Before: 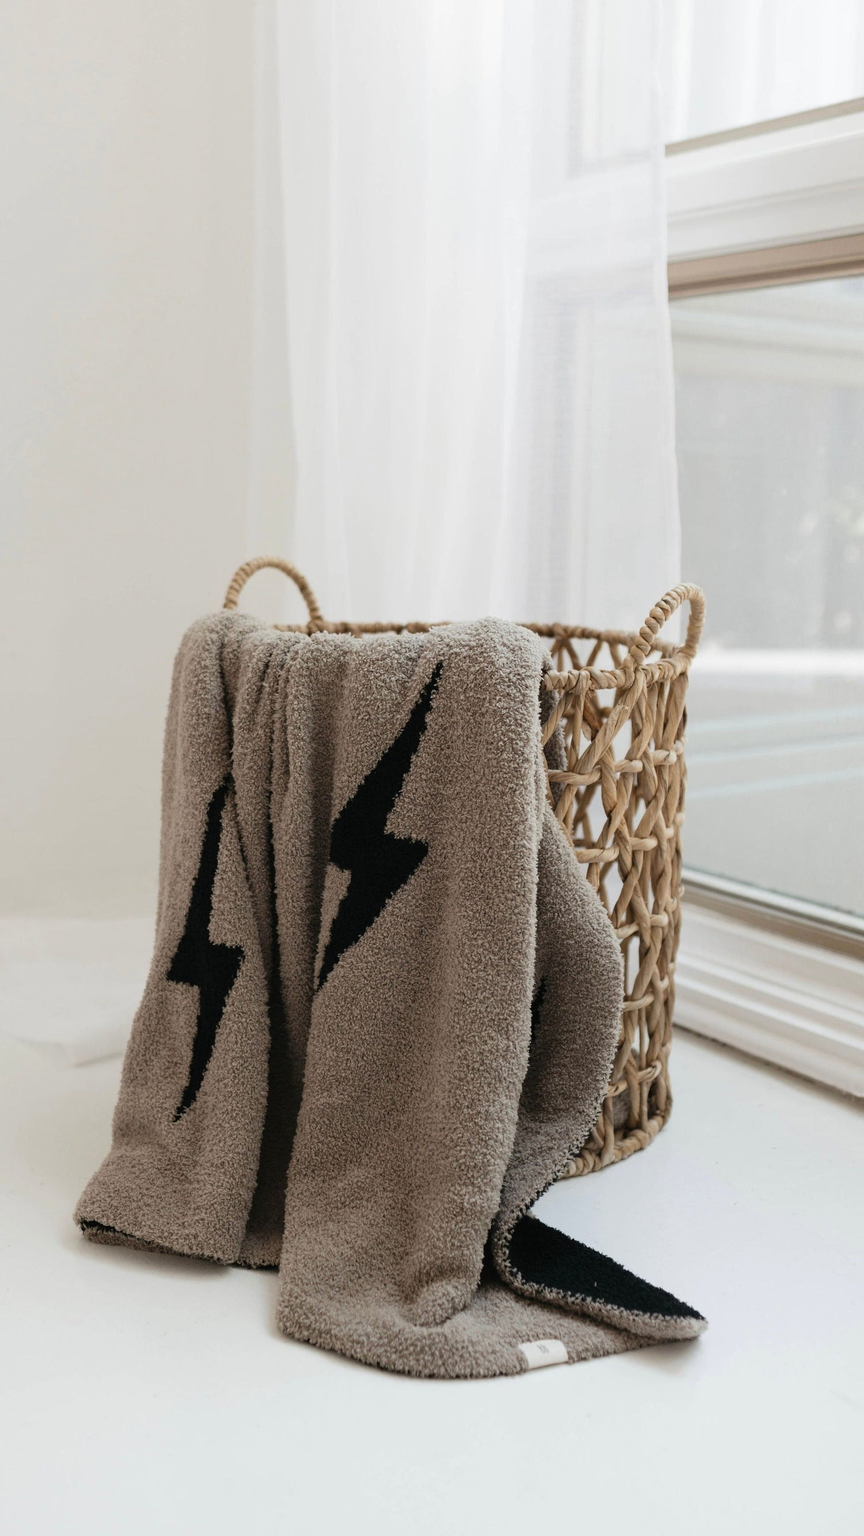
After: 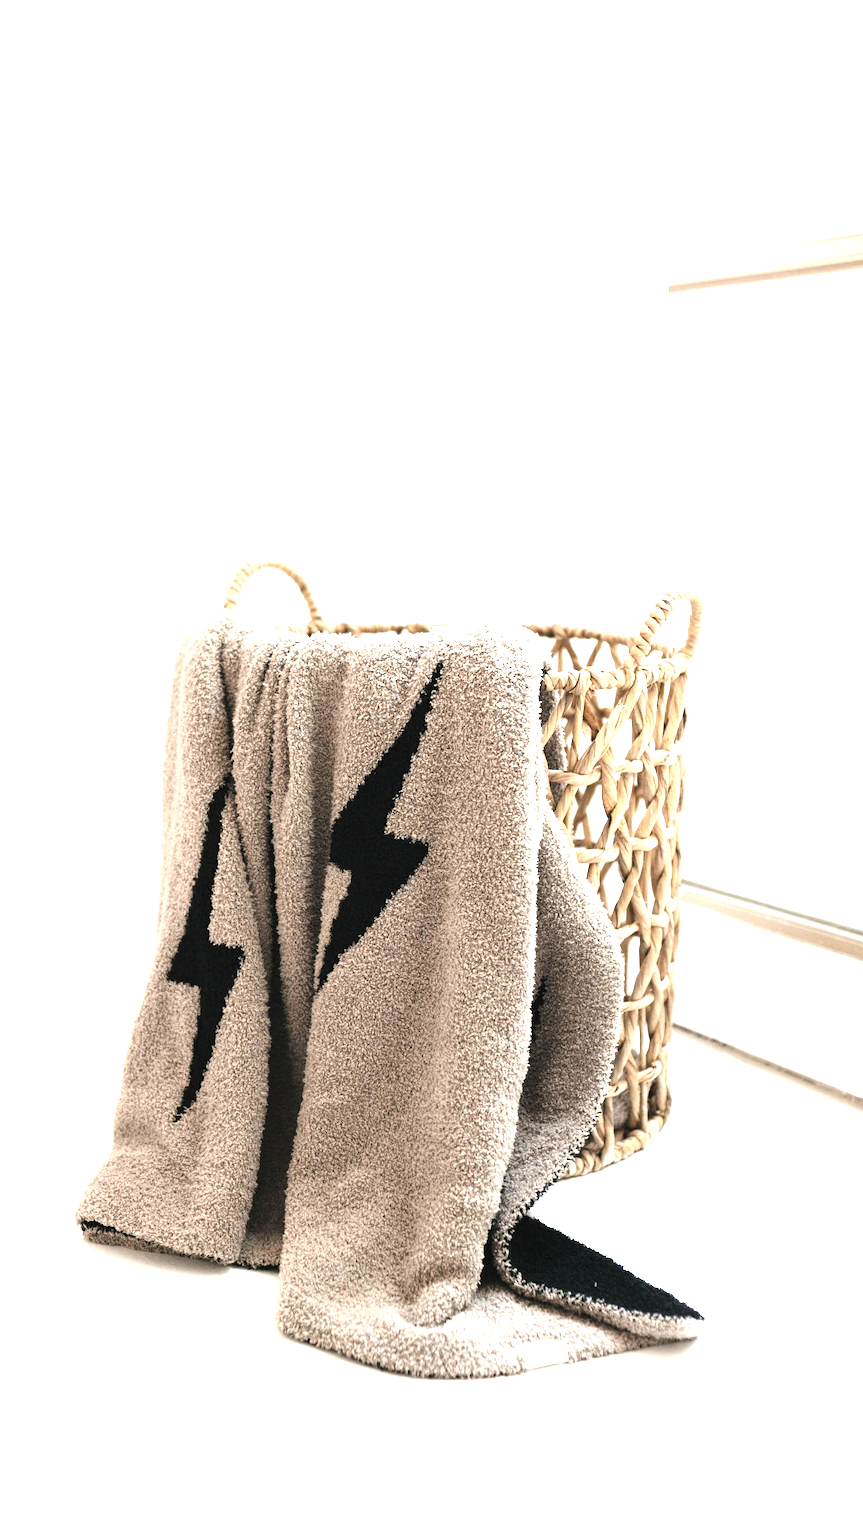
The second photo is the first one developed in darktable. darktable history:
contrast brightness saturation: contrast 0.14, brightness 0.21
levels: levels [0.012, 0.367, 0.697]
